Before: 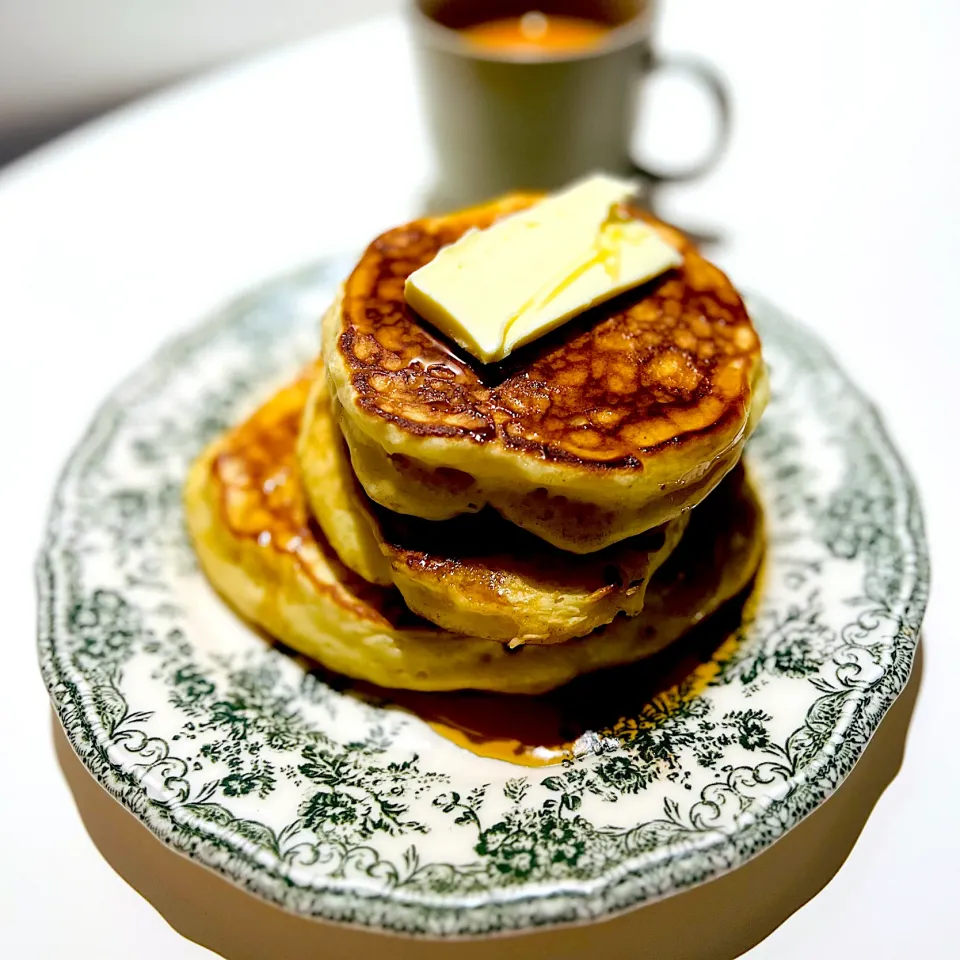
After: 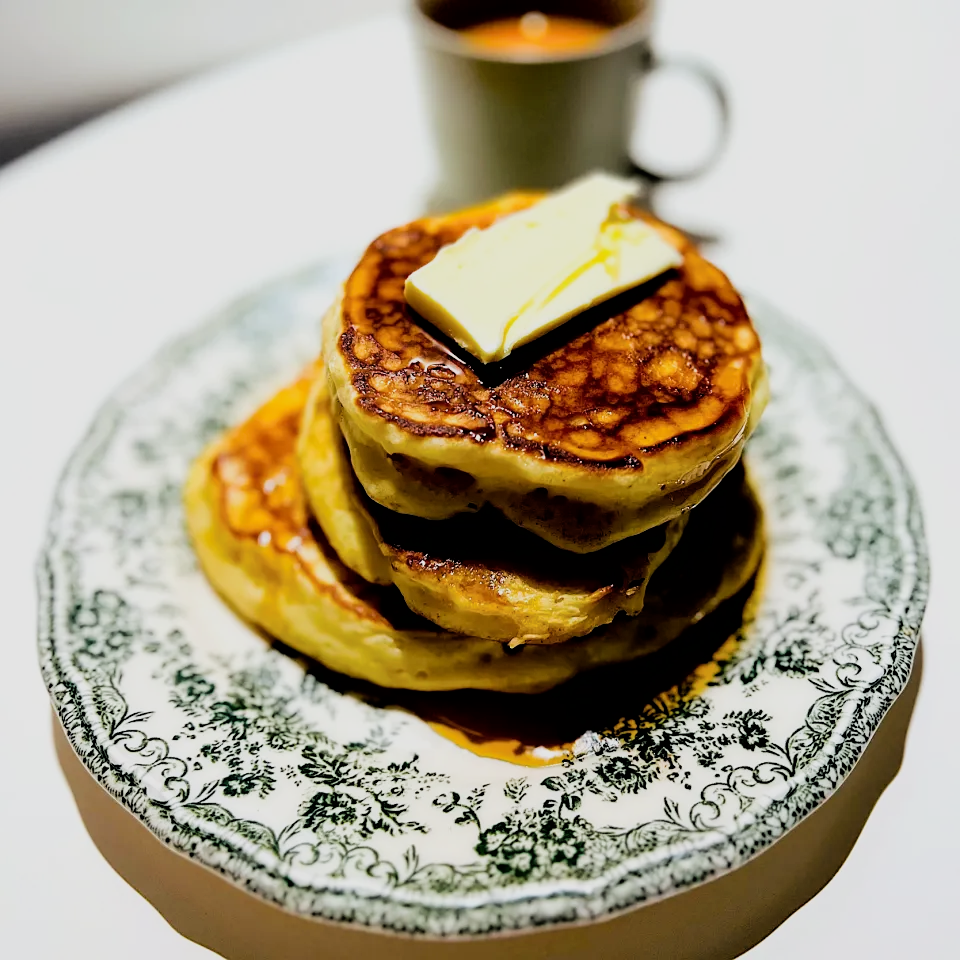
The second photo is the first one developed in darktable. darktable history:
filmic rgb: black relative exposure -5.04 EV, white relative exposure 3.98 EV, hardness 2.89, contrast 1.297, highlights saturation mix -29.42%
